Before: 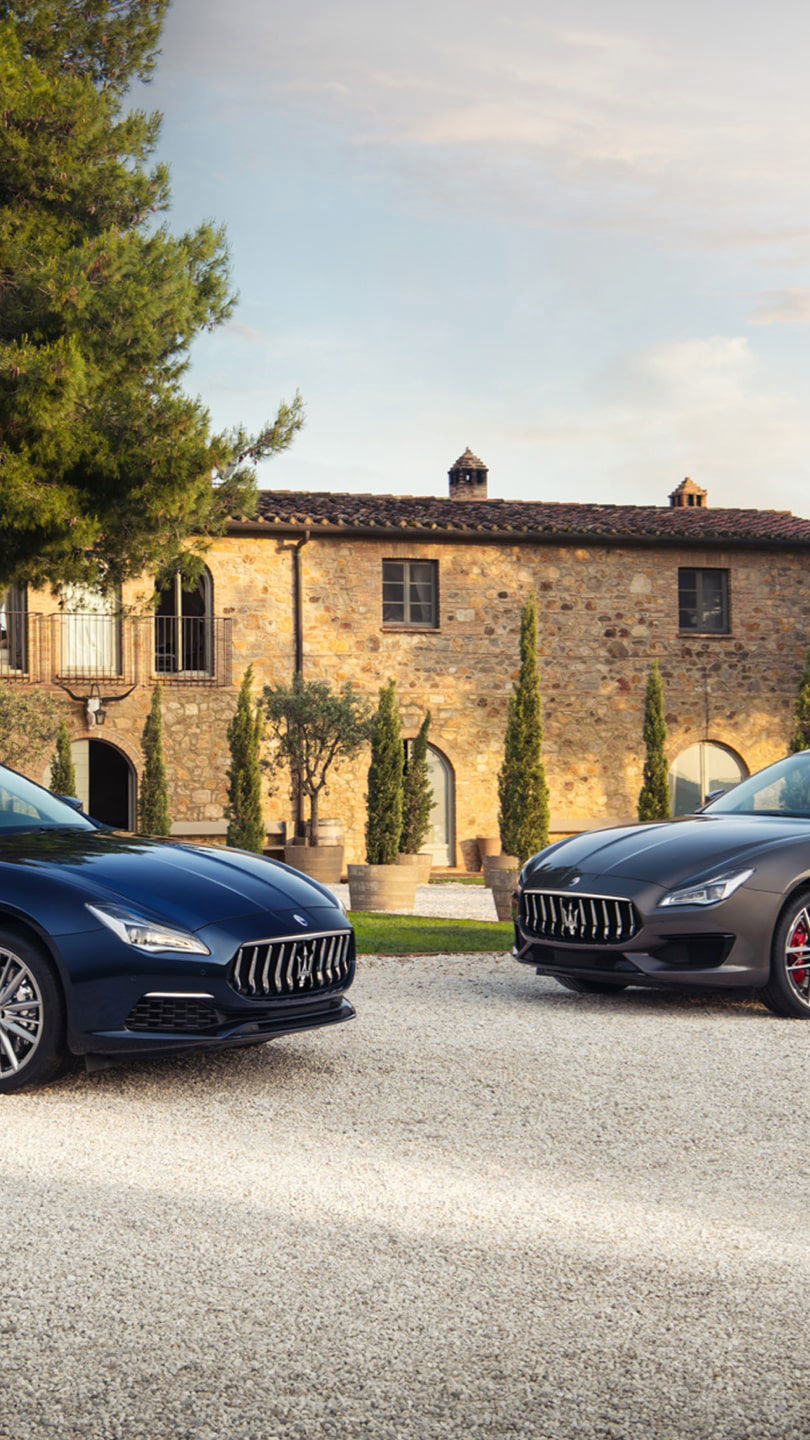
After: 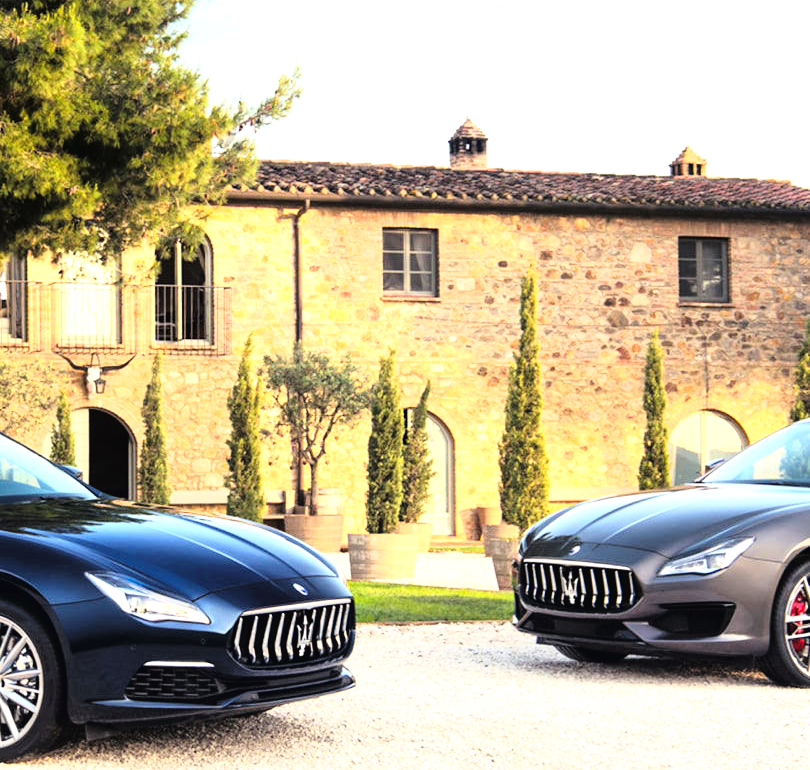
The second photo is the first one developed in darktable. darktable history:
tone curve: curves: ch0 [(0, 0.016) (0.11, 0.039) (0.259, 0.235) (0.383, 0.437) (0.499, 0.597) (0.733, 0.867) (0.843, 0.948) (1, 1)], color space Lab, linked channels, preserve colors none
exposure: black level correction 0, exposure 1.015 EV, compensate exposure bias true, compensate highlight preservation false
crop and rotate: top 23.043%, bottom 23.437%
